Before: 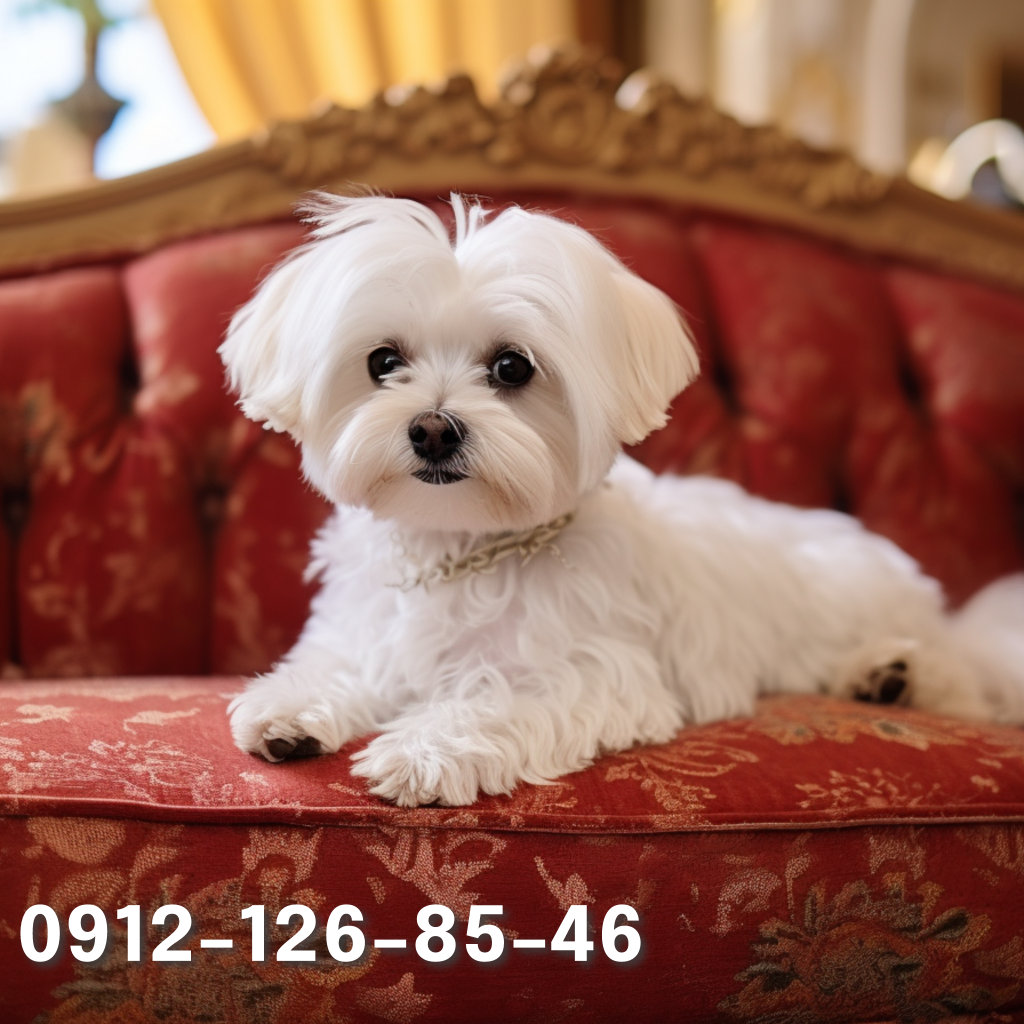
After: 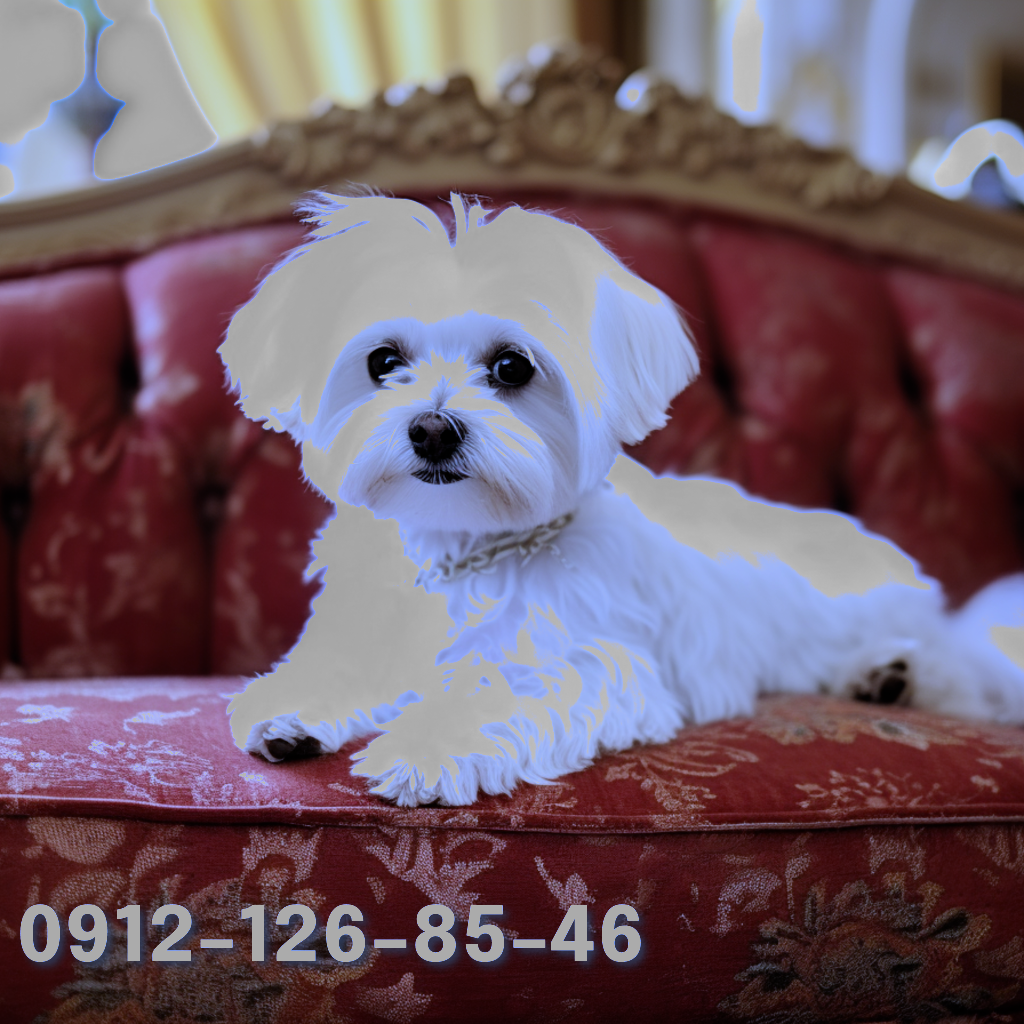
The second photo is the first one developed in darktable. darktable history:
filmic rgb: middle gray luminance 18.42%, black relative exposure -11.45 EV, white relative exposure 2.55 EV, threshold 6 EV, target black luminance 0%, hardness 8.41, latitude 99%, contrast 1.084, shadows ↔ highlights balance 0.505%, add noise in highlights 0, preserve chrominance max RGB, color science v3 (2019), use custom middle-gray values true, iterations of high-quality reconstruction 0, contrast in highlights soft, enable highlight reconstruction true
white balance: red 0.766, blue 1.537
